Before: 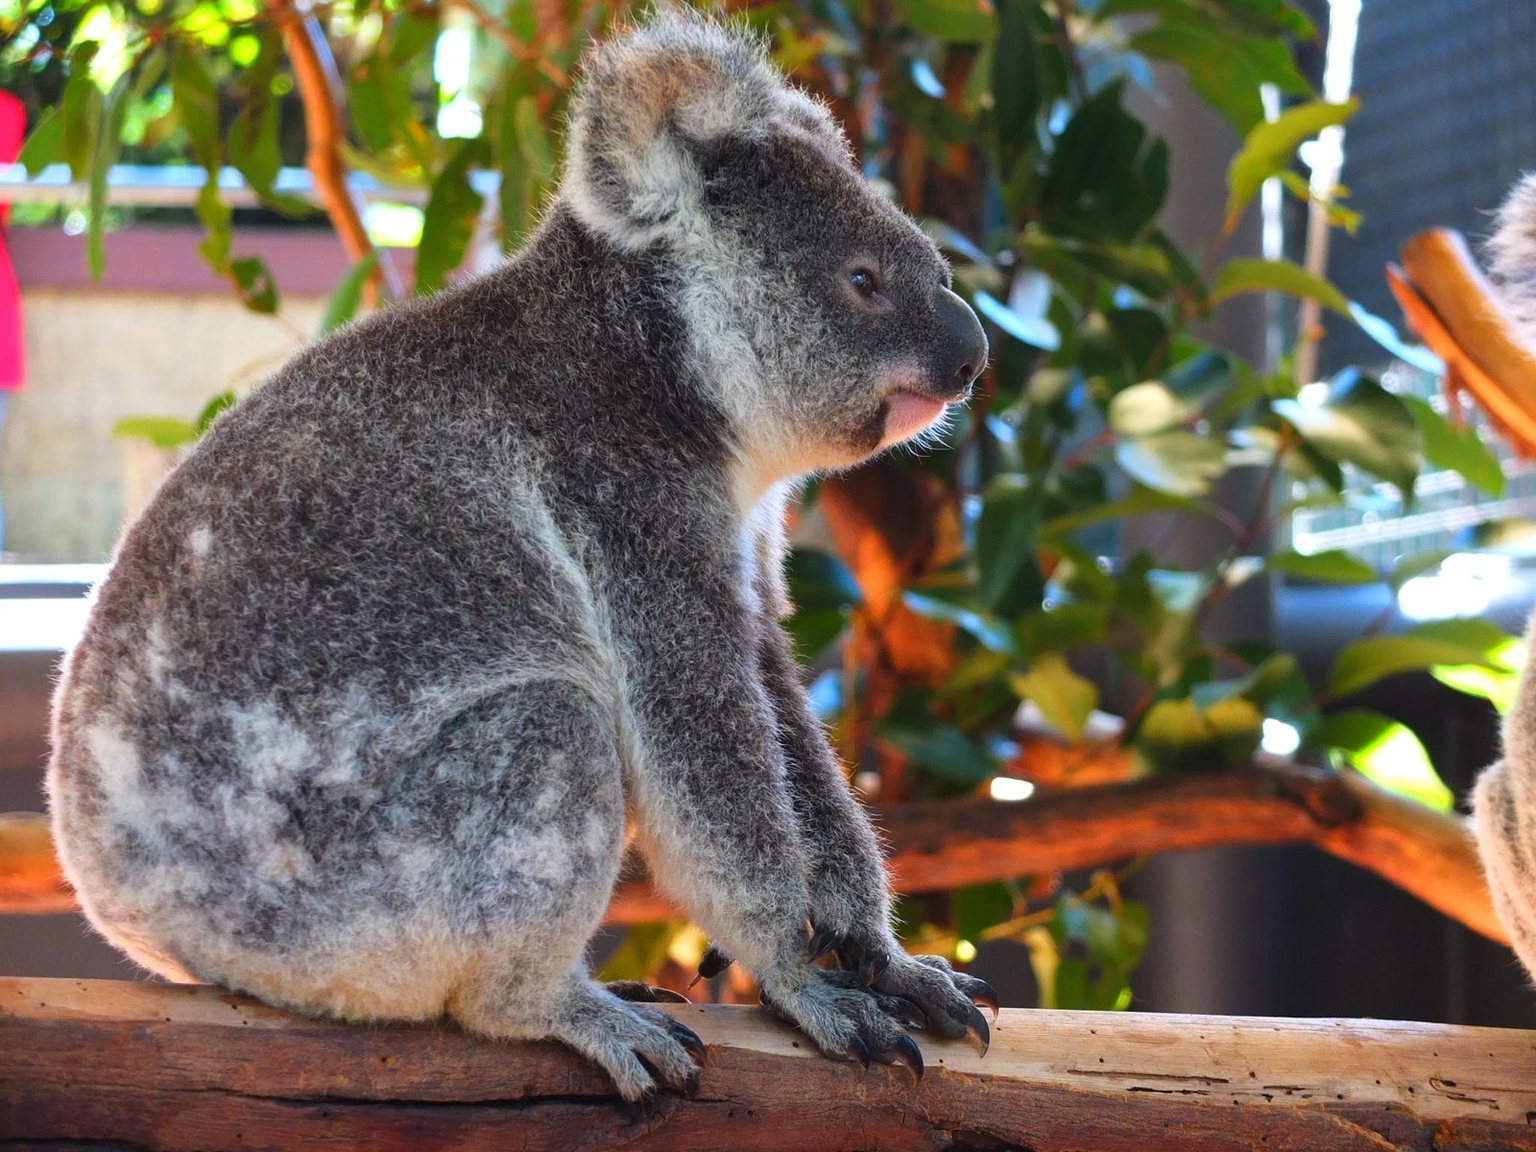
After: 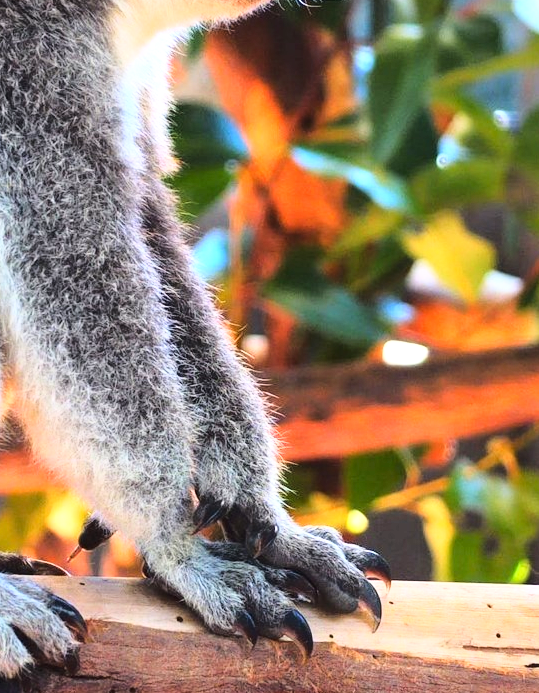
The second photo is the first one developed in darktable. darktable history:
crop: left 40.604%, top 39.106%, right 25.692%, bottom 3.106%
base curve: curves: ch0 [(0, 0) (0.028, 0.03) (0.121, 0.232) (0.46, 0.748) (0.859, 0.968) (1, 1)]
exposure: exposure 0.607 EV, compensate exposure bias true, compensate highlight preservation false
